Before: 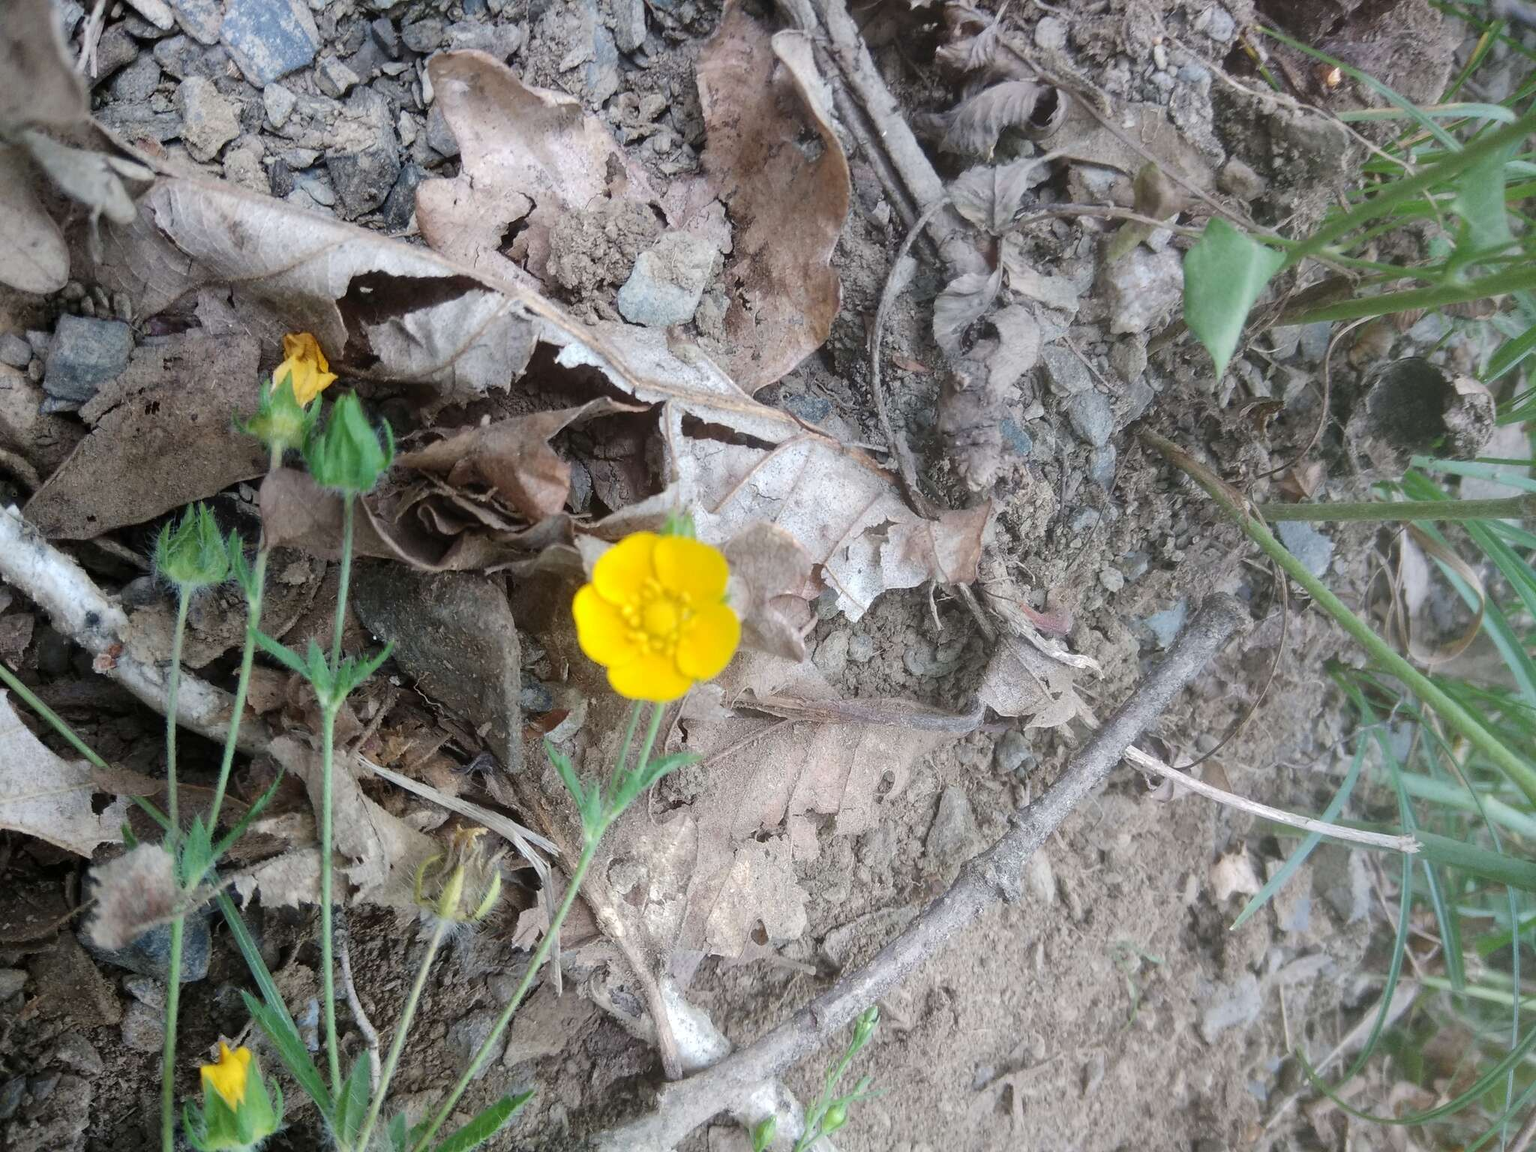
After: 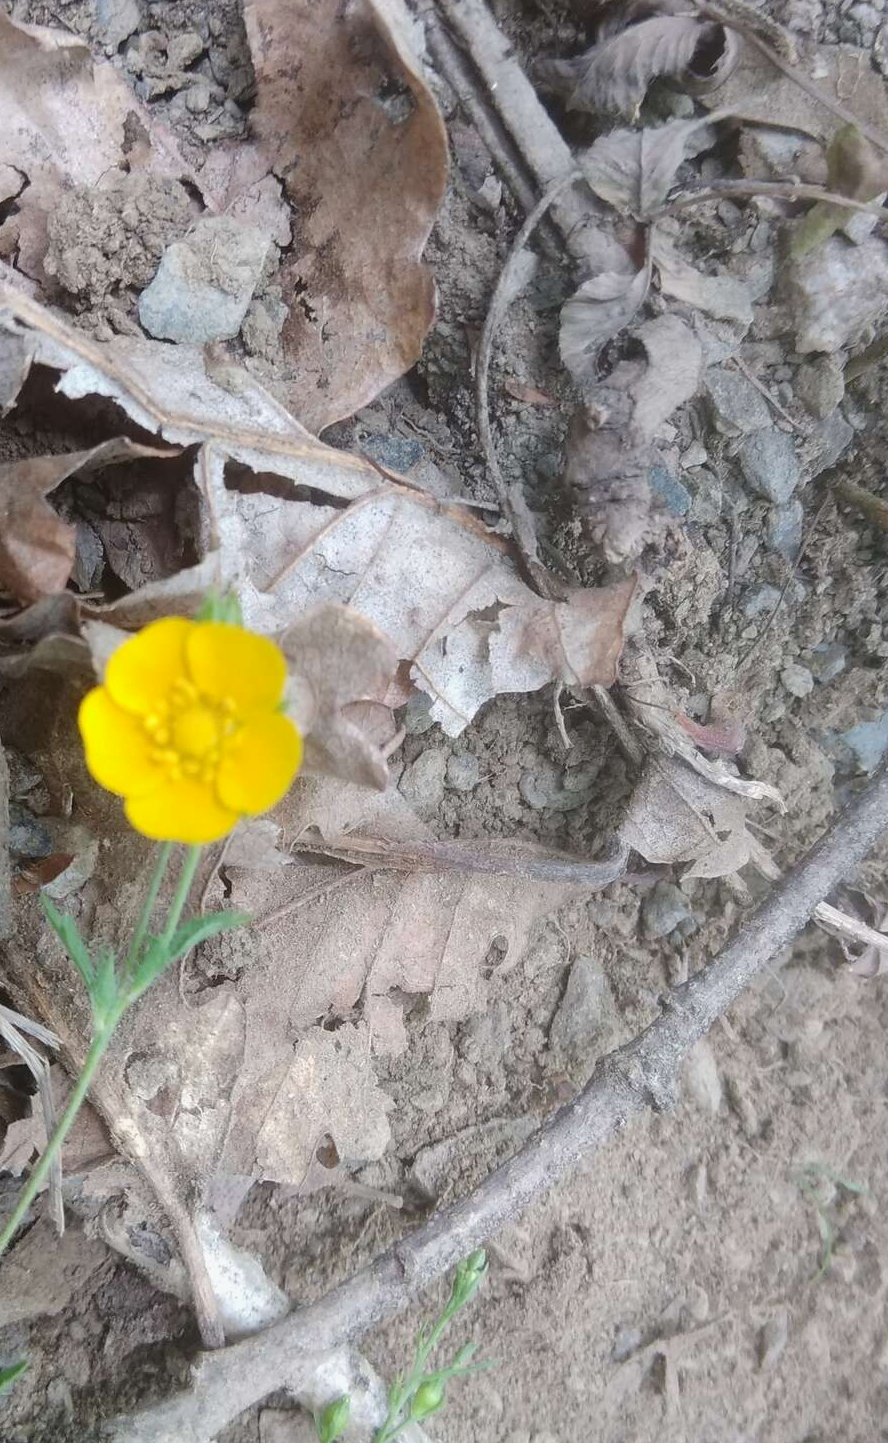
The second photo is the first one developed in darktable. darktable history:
crop: left 33.452%, top 6.025%, right 23.155%
contrast equalizer: octaves 7, y [[0.6 ×6], [0.55 ×6], [0 ×6], [0 ×6], [0 ×6]], mix -0.2
